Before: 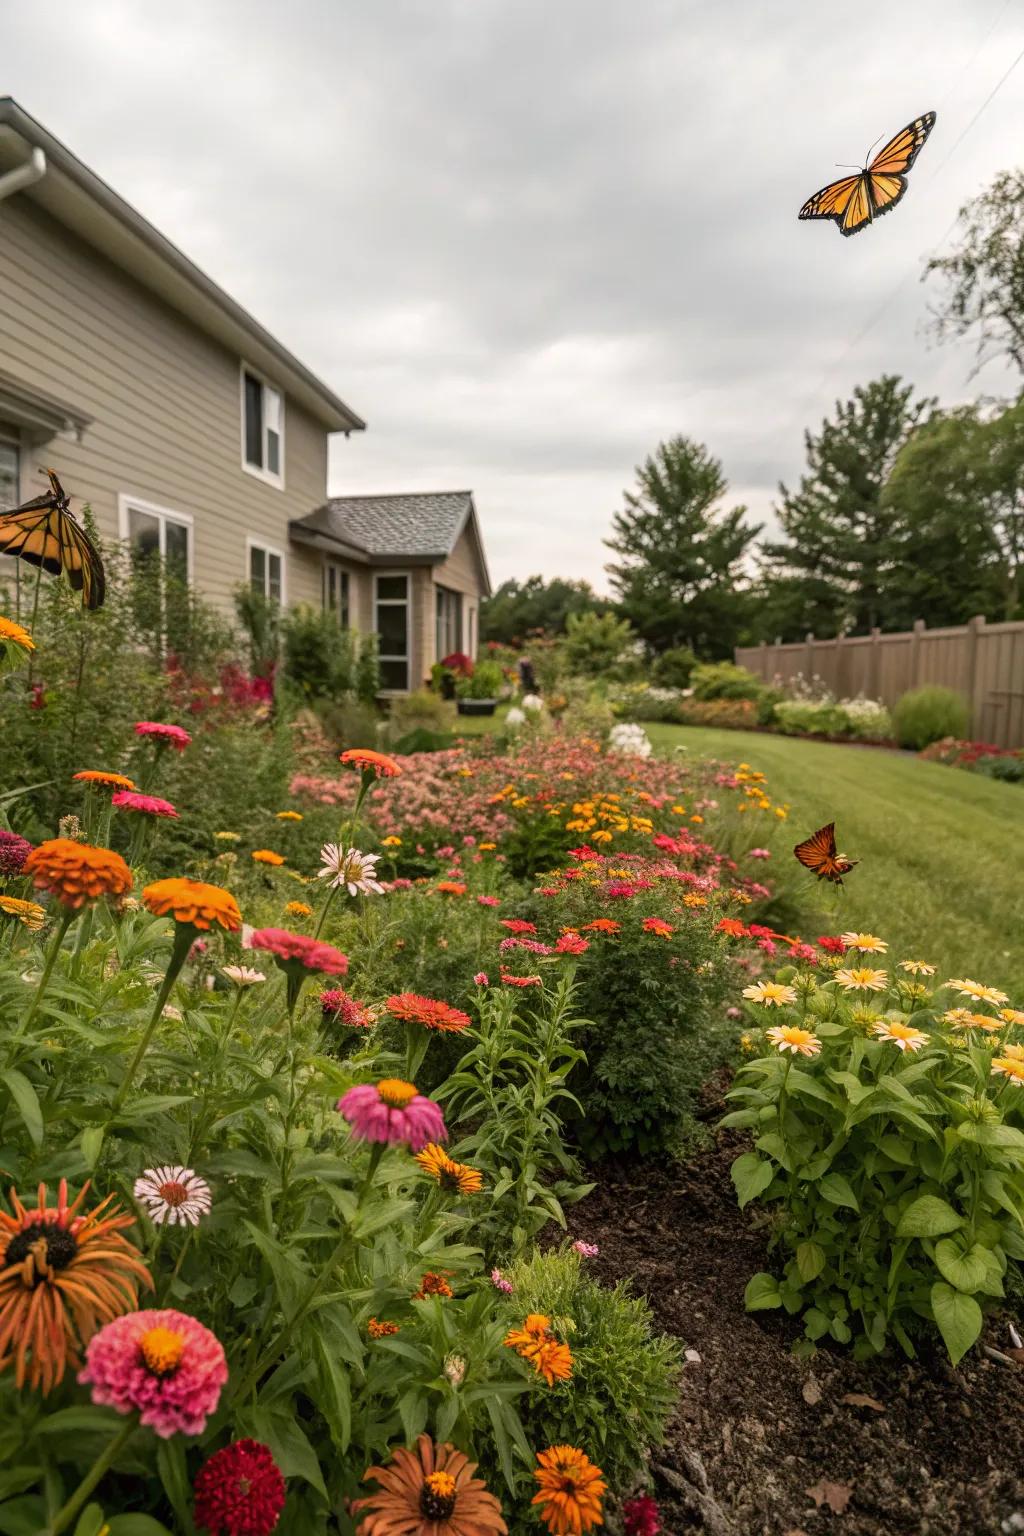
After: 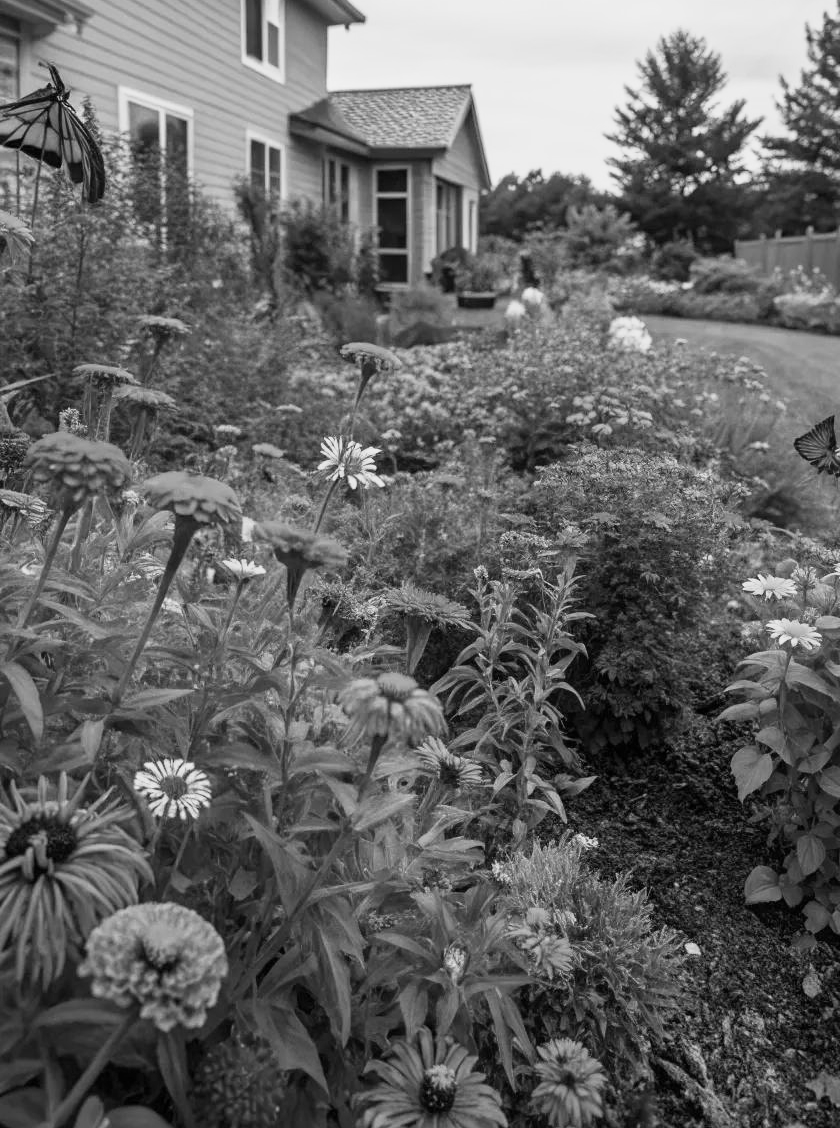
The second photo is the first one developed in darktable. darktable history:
color calibration: output gray [0.25, 0.35, 0.4, 0], x 0.383, y 0.372, temperature 3905.17 K
base curve: curves: ch0 [(0, 0) (0.088, 0.125) (0.176, 0.251) (0.354, 0.501) (0.613, 0.749) (1, 0.877)], preserve colors none
tone equalizer: on, module defaults
crop: top 26.531%, right 17.959%
